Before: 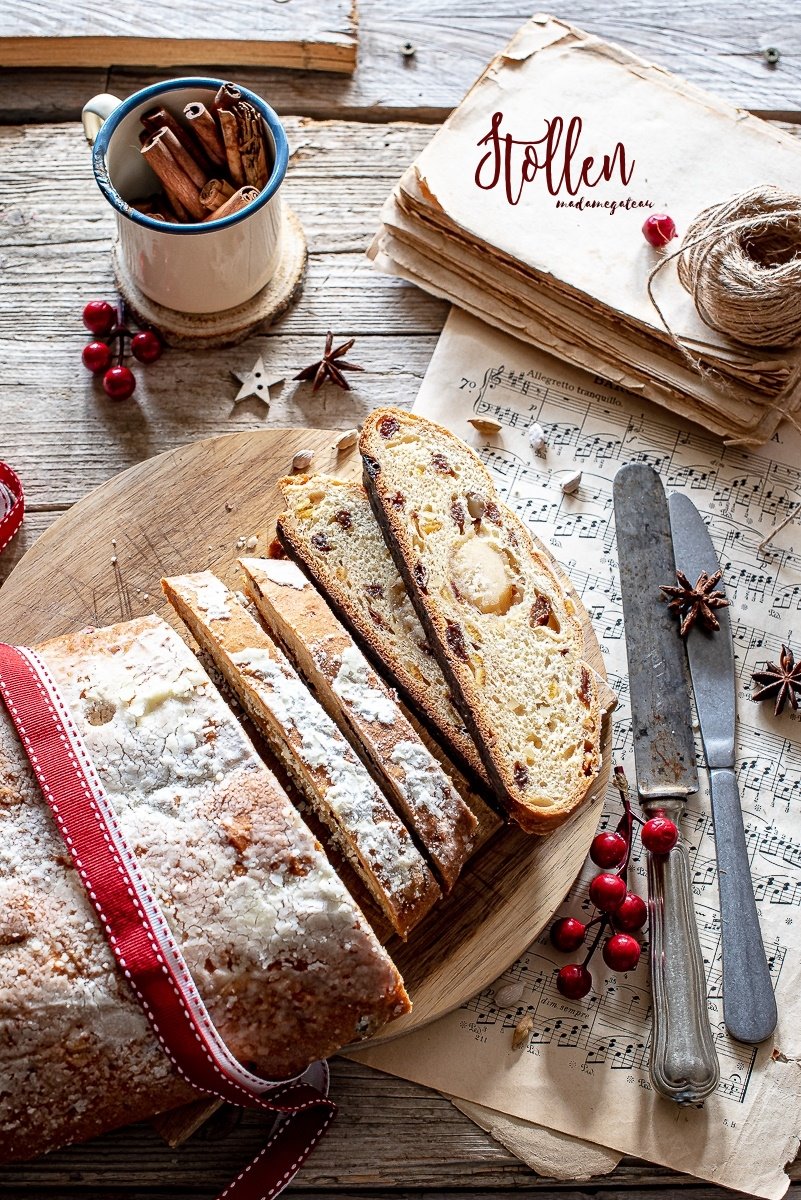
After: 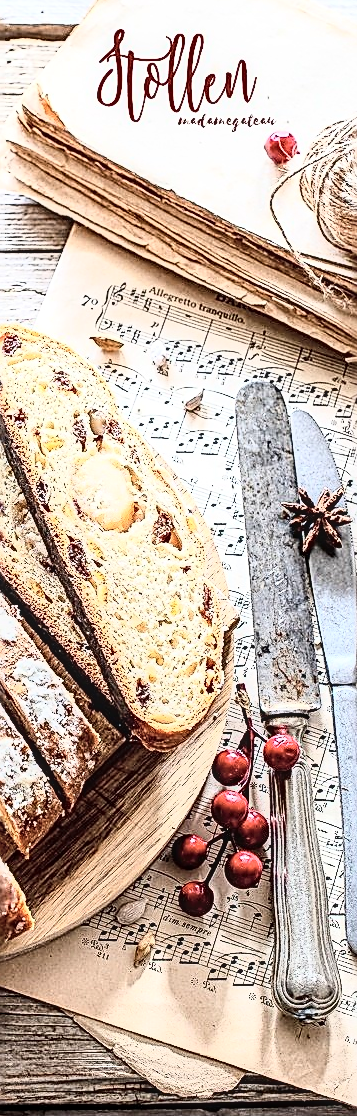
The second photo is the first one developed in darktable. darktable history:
exposure: exposure 0.203 EV, compensate highlight preservation false
sharpen: amount 0.99
crop: left 47.252%, top 6.933%, right 8.082%
tone curve: curves: ch0 [(0, 0) (0.003, 0.003) (0.011, 0.011) (0.025, 0.026) (0.044, 0.045) (0.069, 0.087) (0.1, 0.141) (0.136, 0.202) (0.177, 0.271) (0.224, 0.357) (0.277, 0.461) (0.335, 0.583) (0.399, 0.685) (0.468, 0.782) (0.543, 0.867) (0.623, 0.927) (0.709, 0.96) (0.801, 0.975) (0.898, 0.987) (1, 1)], color space Lab, independent channels, preserve colors none
tone equalizer: on, module defaults
local contrast: on, module defaults
